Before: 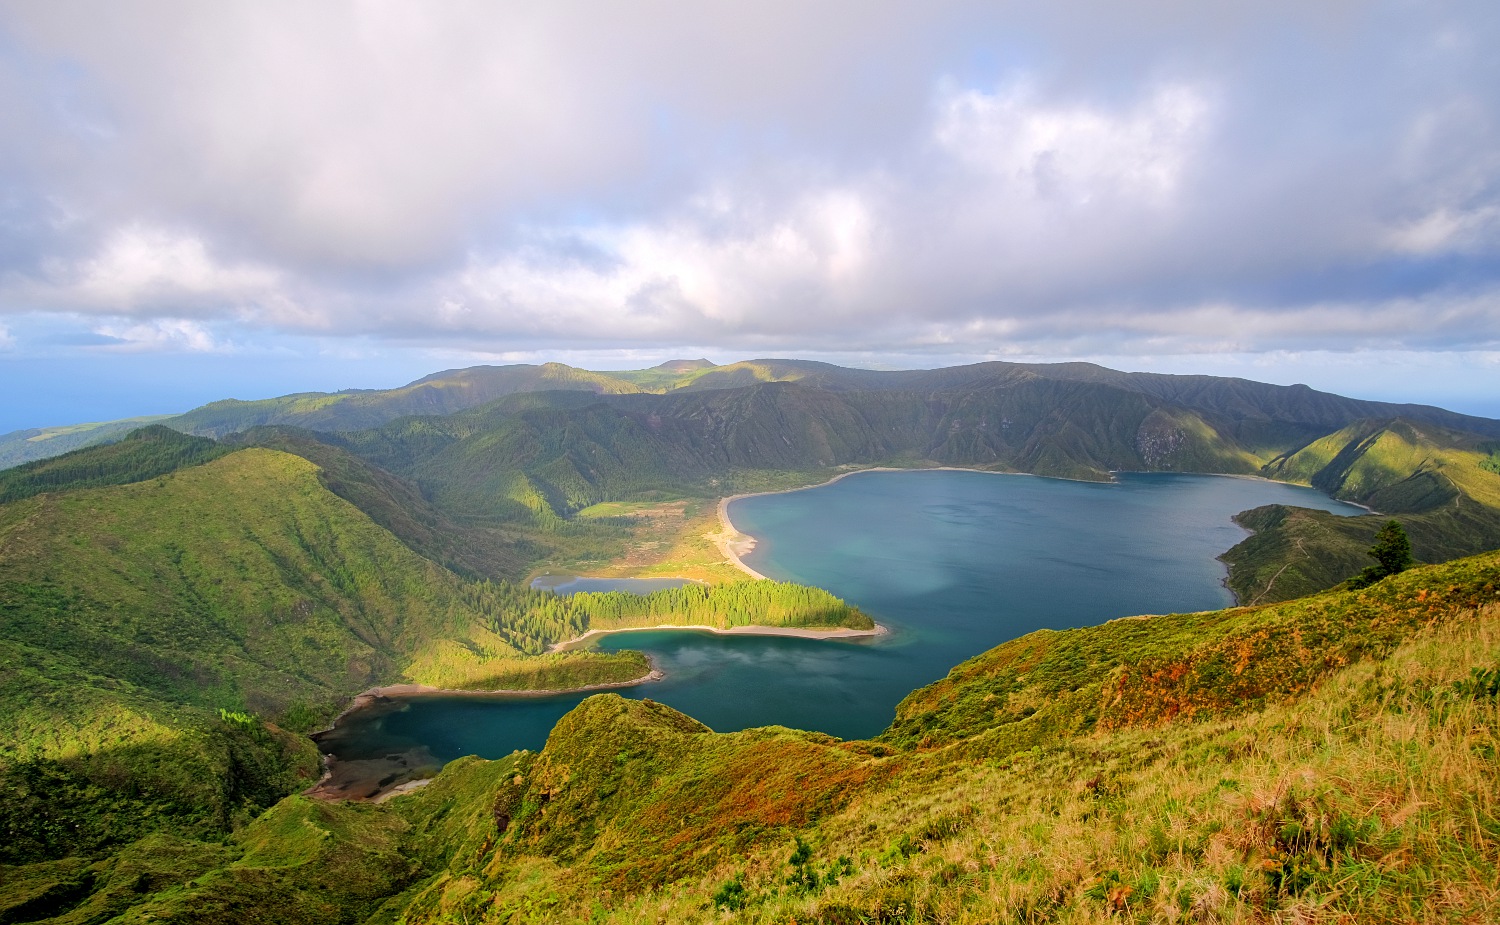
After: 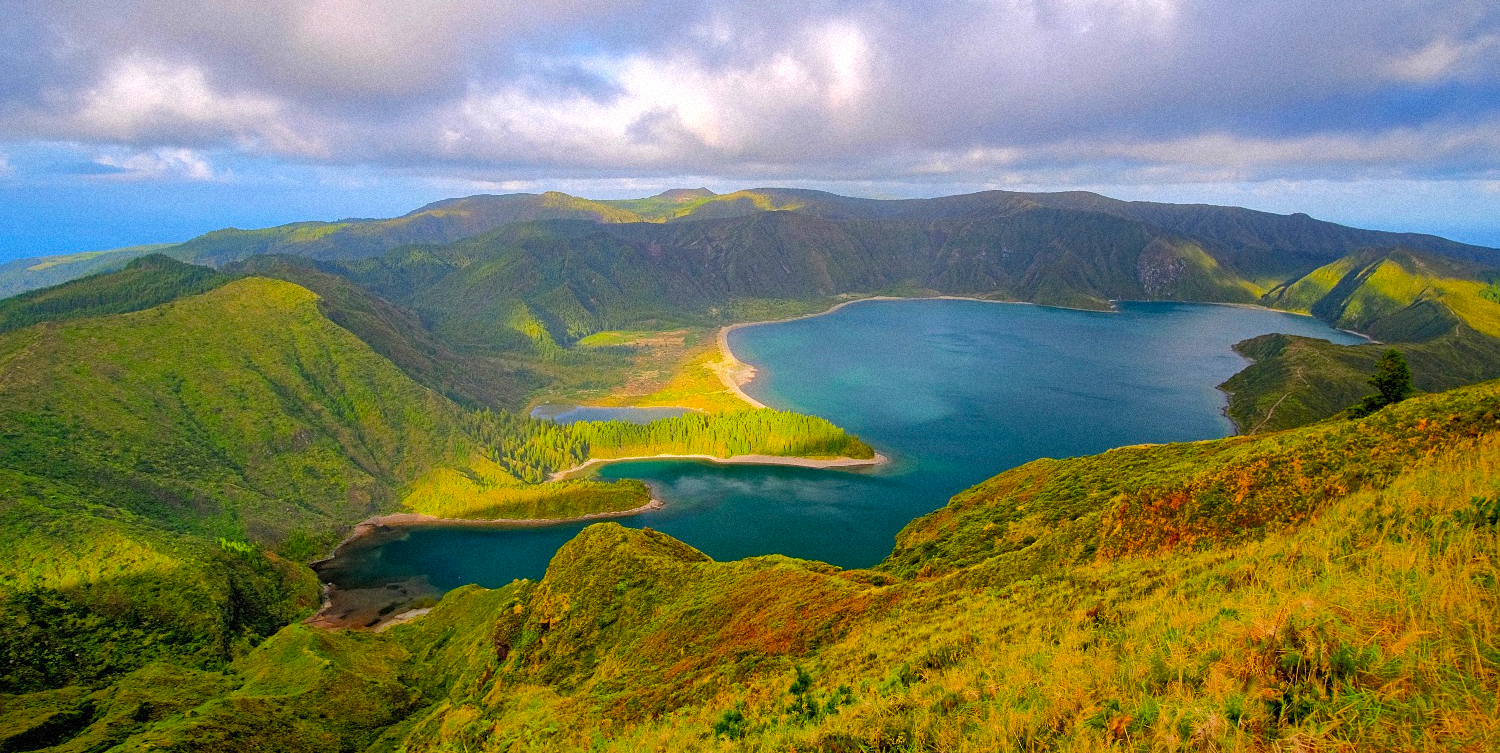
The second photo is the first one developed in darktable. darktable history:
crop and rotate: top 18.507%
color balance rgb: perceptual saturation grading › global saturation 25%, global vibrance 20%
shadows and highlights: on, module defaults
grain: mid-tones bias 0%
haze removal: compatibility mode true, adaptive false
